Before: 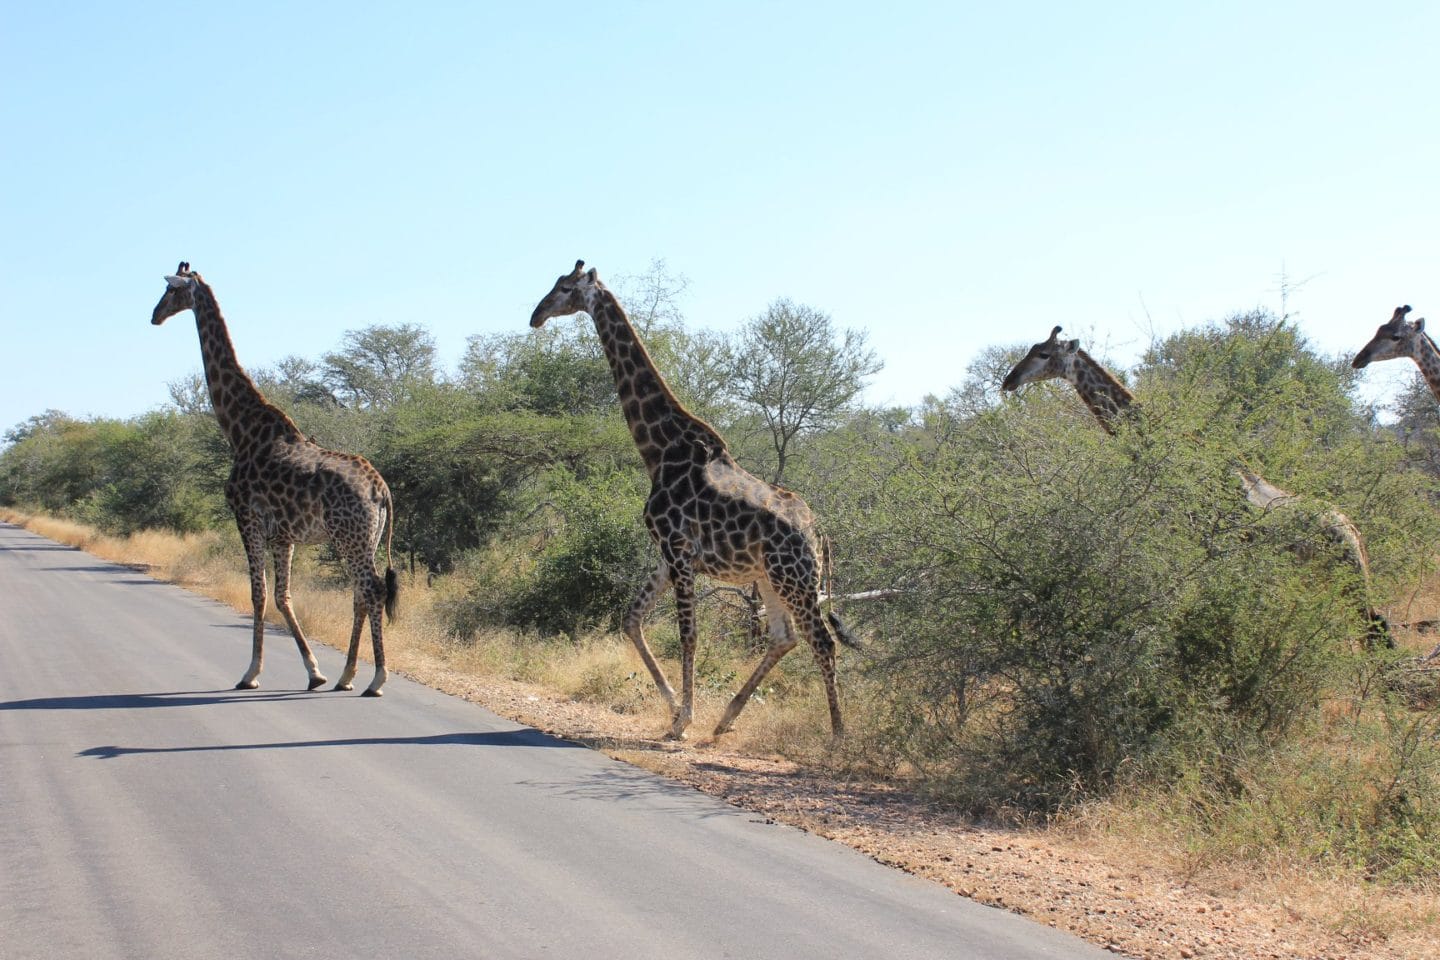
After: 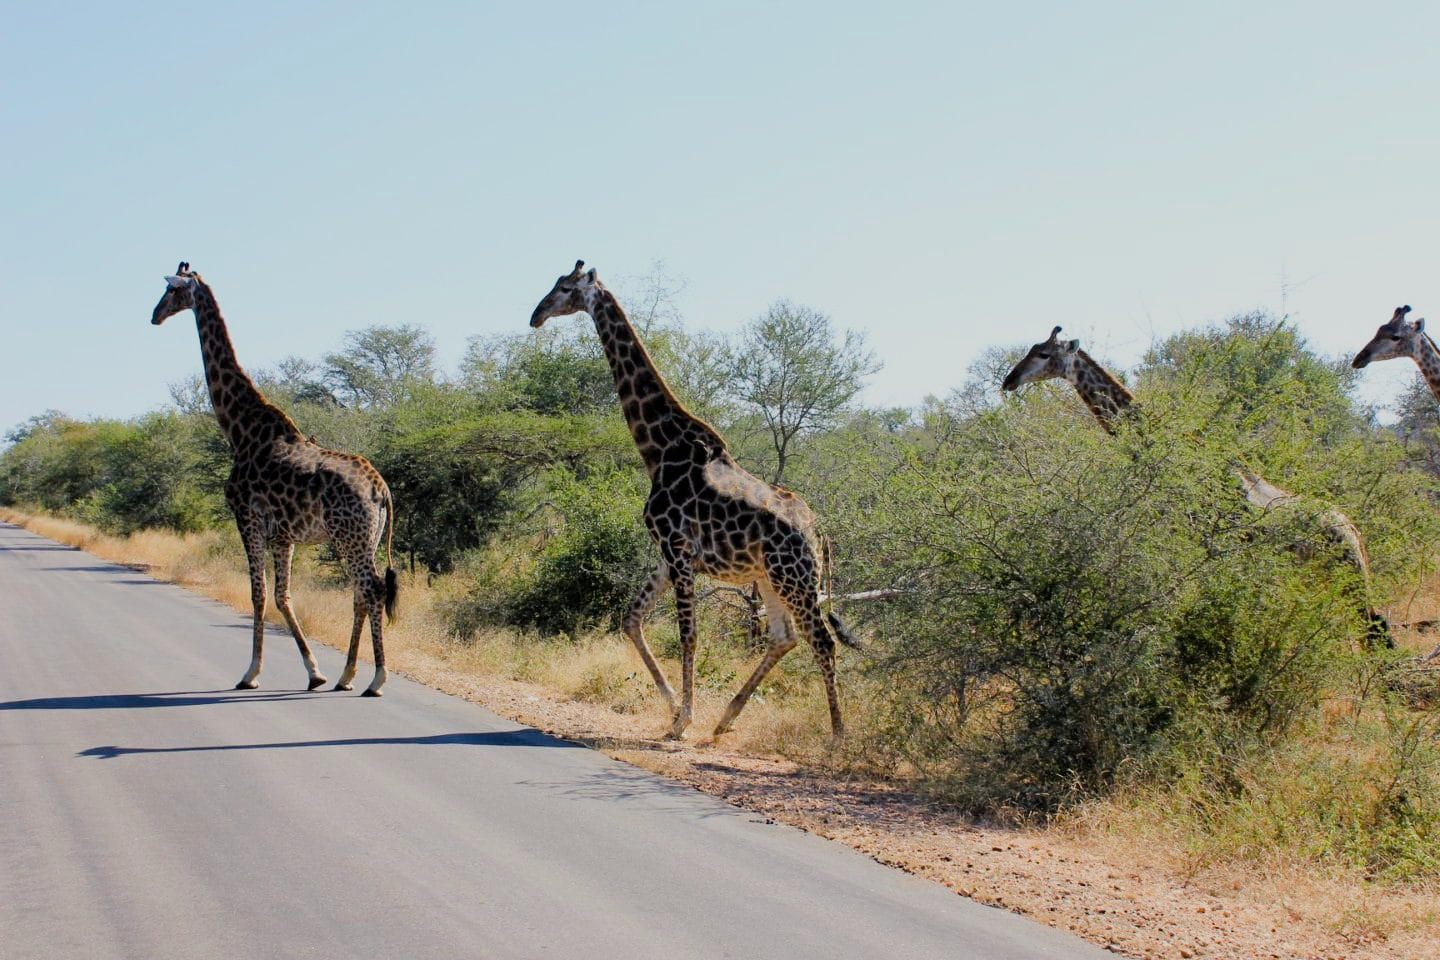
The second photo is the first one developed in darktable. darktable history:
color balance rgb: global offset › luminance -0.5%, perceptual saturation grading › highlights -17.77%, perceptual saturation grading › mid-tones 33.1%, perceptual saturation grading › shadows 50.52%, perceptual brilliance grading › highlights 10.8%, perceptual brilliance grading › shadows -10.8%, global vibrance 24.22%, contrast -25%
filmic rgb: black relative exposure -5 EV, hardness 2.88, contrast 1.2, highlights saturation mix -30%
